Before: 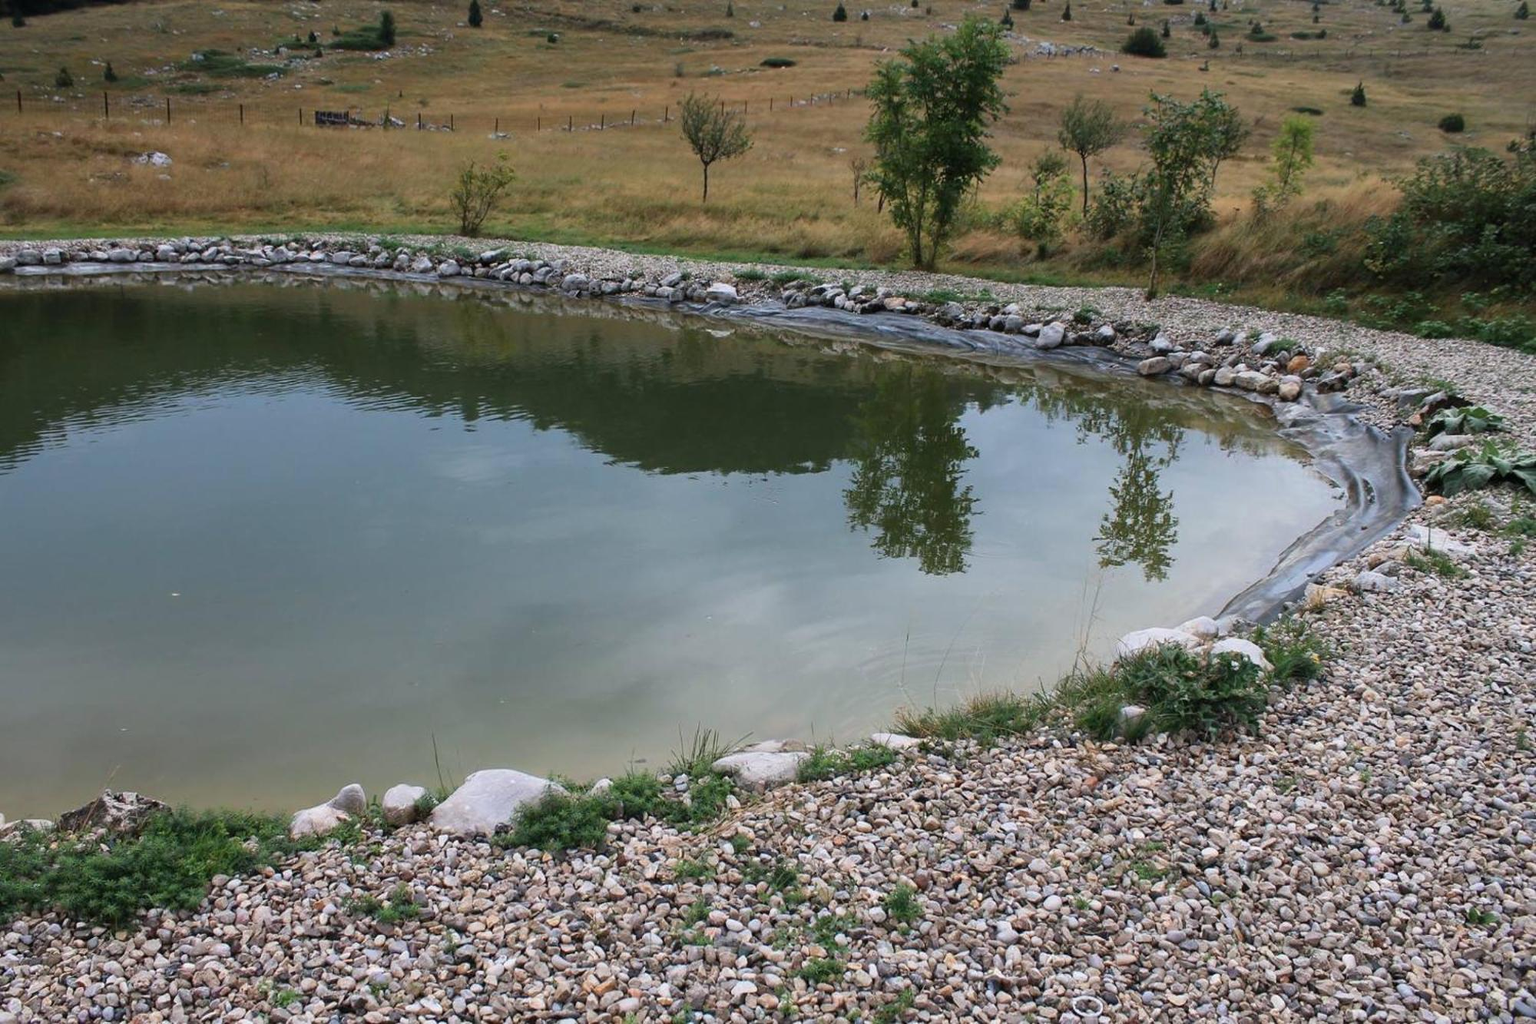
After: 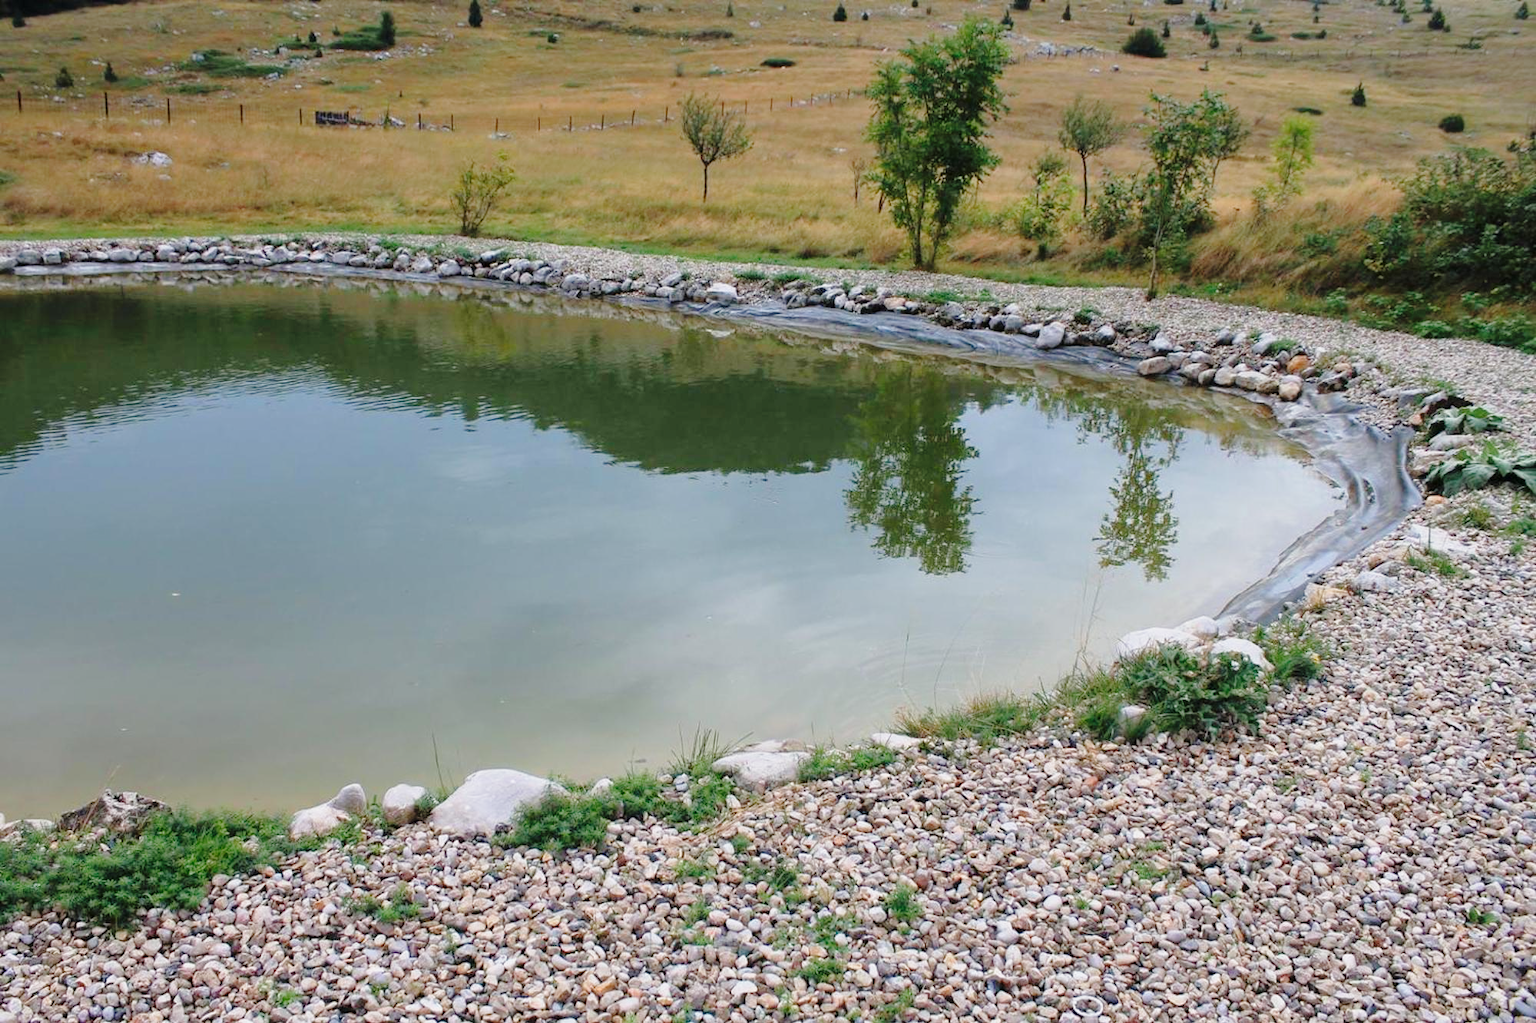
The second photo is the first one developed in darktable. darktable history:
tone equalizer: -8 EV 0.247 EV, -7 EV 0.426 EV, -6 EV 0.434 EV, -5 EV 0.28 EV, -3 EV -0.271 EV, -2 EV -0.442 EV, -1 EV -0.399 EV, +0 EV -0.242 EV, edges refinement/feathering 500, mask exposure compensation -1.57 EV, preserve details no
base curve: curves: ch0 [(0, 0) (0.028, 0.03) (0.121, 0.232) (0.46, 0.748) (0.859, 0.968) (1, 1)], preserve colors none
